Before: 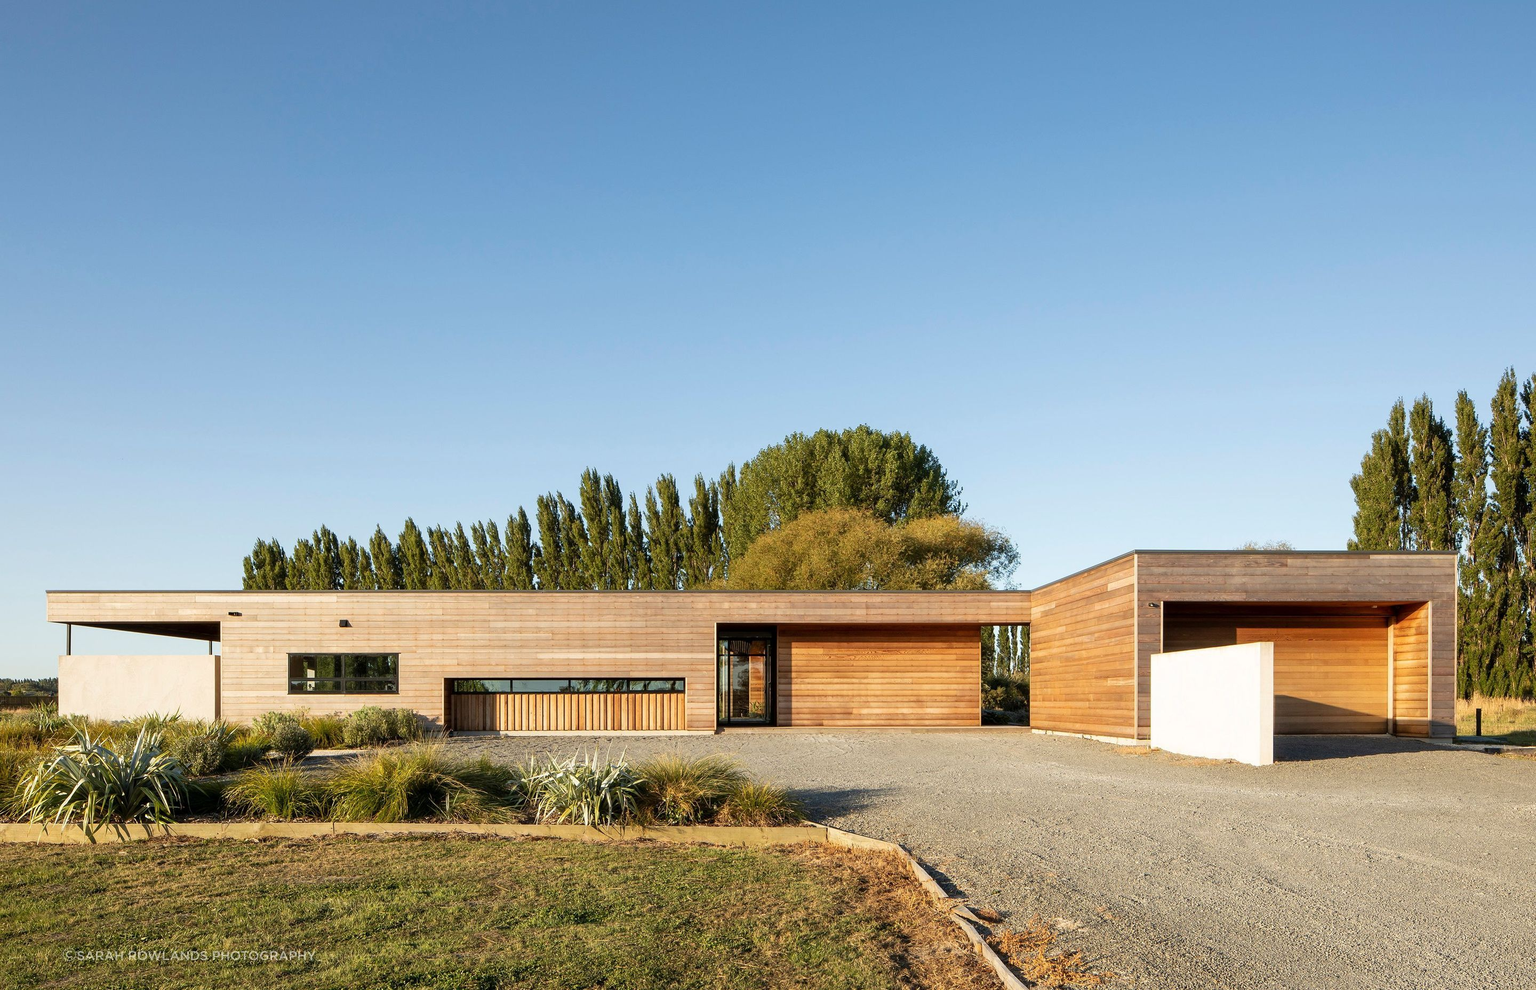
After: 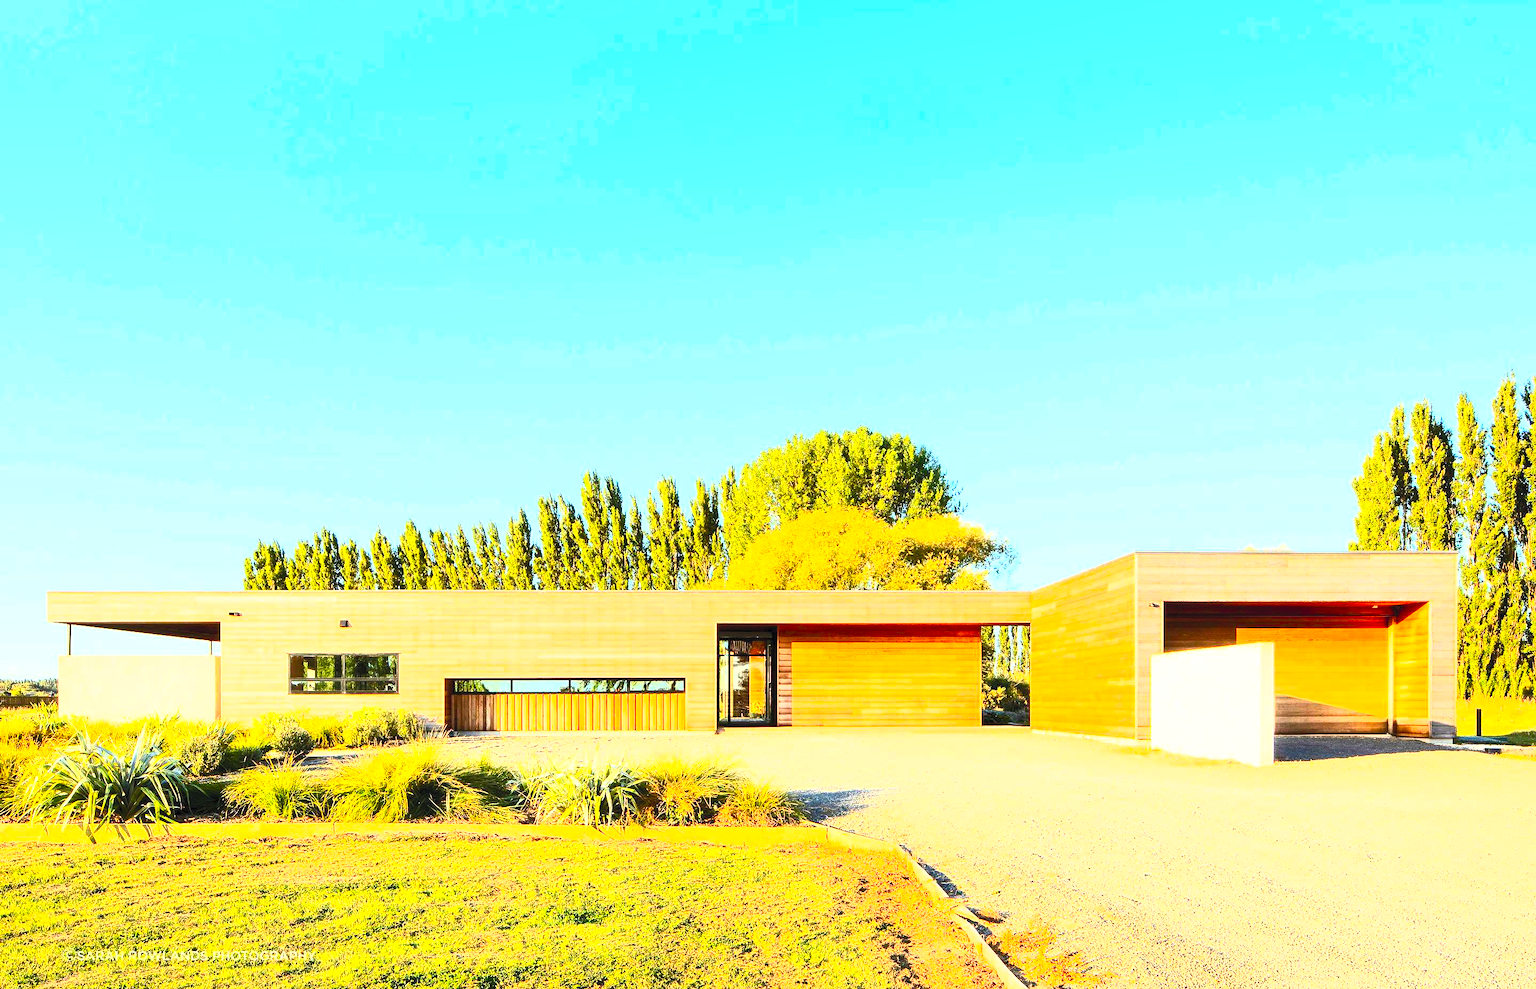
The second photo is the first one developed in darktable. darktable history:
tone equalizer: -7 EV 0.146 EV, -6 EV 0.589 EV, -5 EV 1.11 EV, -4 EV 1.3 EV, -3 EV 1.13 EV, -2 EV 0.6 EV, -1 EV 0.167 EV, edges refinement/feathering 500, mask exposure compensation -1.57 EV, preserve details guided filter
contrast brightness saturation: contrast 0.986, brightness 0.994, saturation 0.986
local contrast: highlights 107%, shadows 98%, detail 119%, midtone range 0.2
